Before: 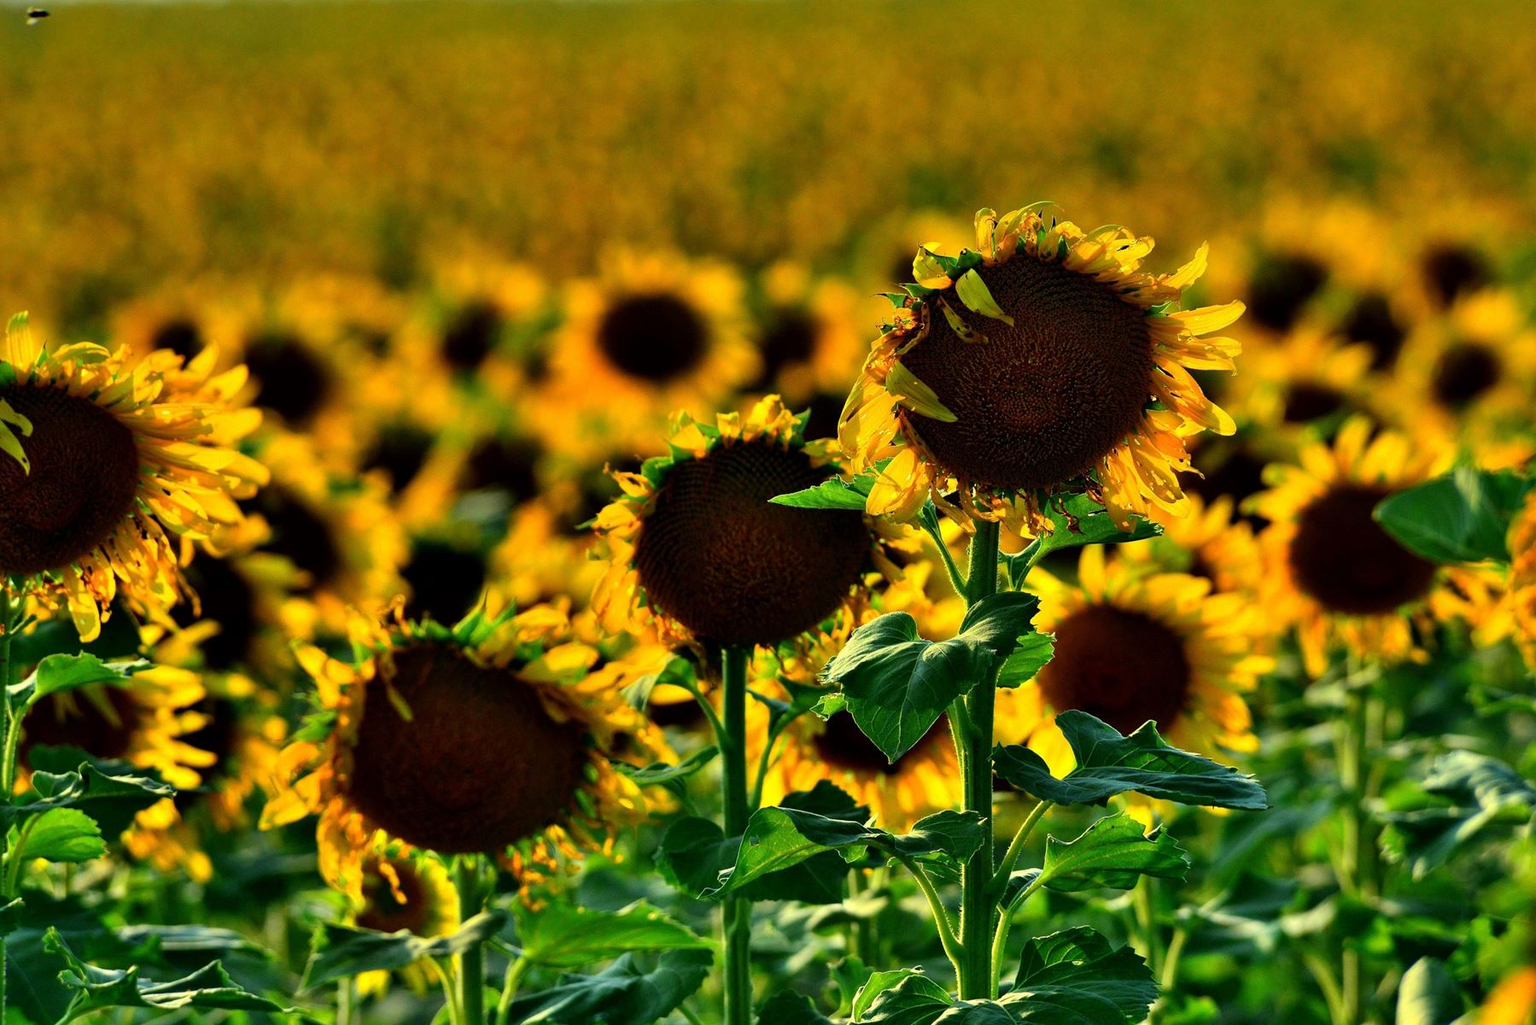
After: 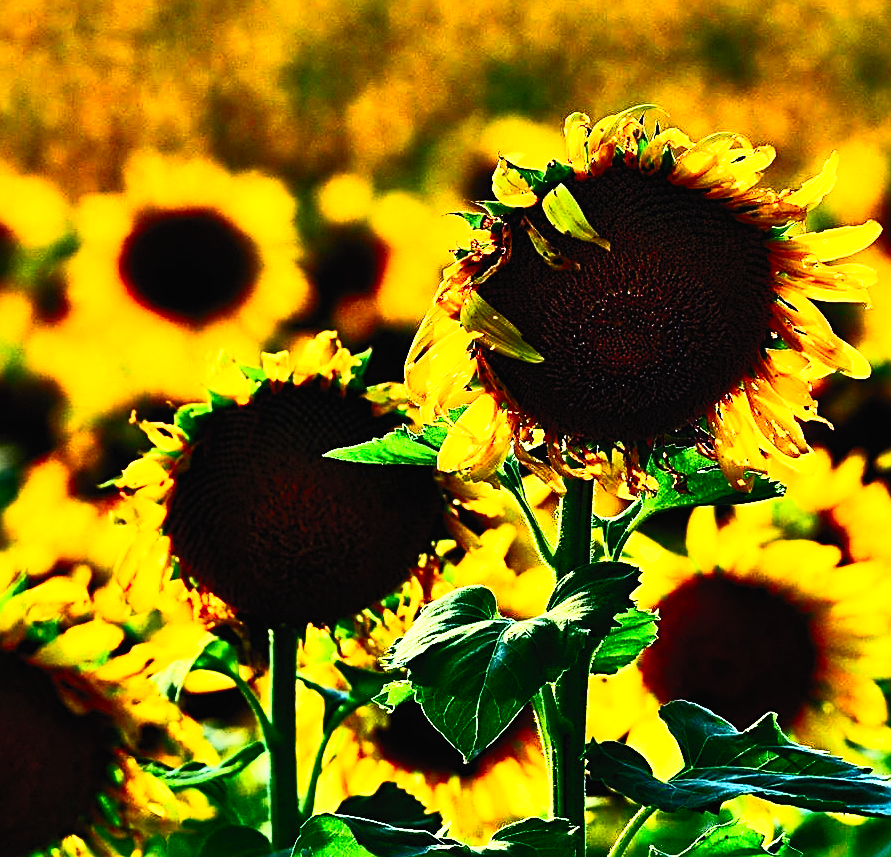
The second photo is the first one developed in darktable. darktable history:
color calibration: output R [1.063, -0.012, -0.003, 0], output B [-0.079, 0.047, 1, 0], illuminant custom, x 0.389, y 0.387, temperature 3838.64 K
sigmoid: contrast 1.6, skew -0.2, preserve hue 0%, red attenuation 0.1, red rotation 0.035, green attenuation 0.1, green rotation -0.017, blue attenuation 0.15, blue rotation -0.052, base primaries Rec2020
sharpen: radius 2.676, amount 0.669
contrast brightness saturation: contrast 0.83, brightness 0.59, saturation 0.59
crop: left 32.075%, top 10.976%, right 18.355%, bottom 17.596%
